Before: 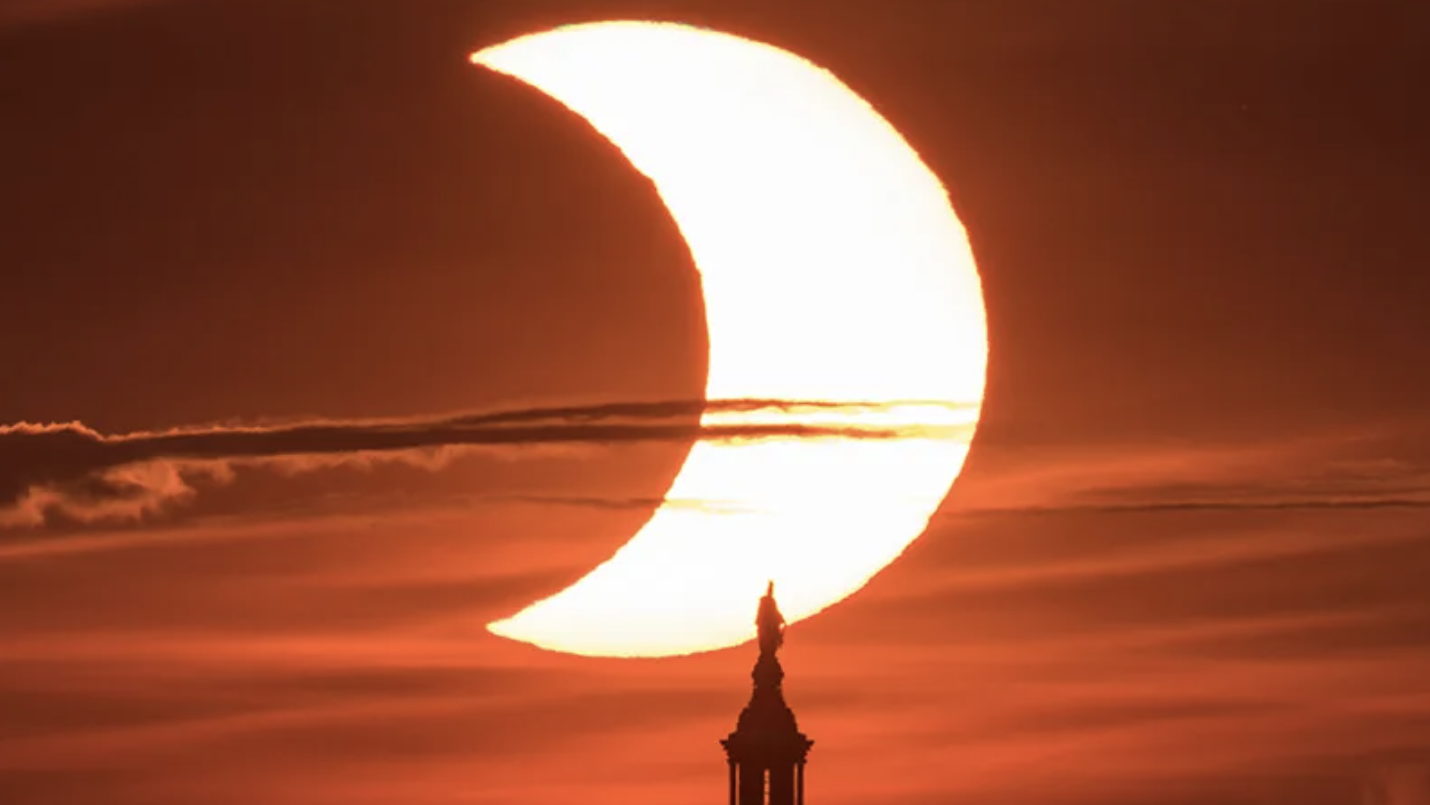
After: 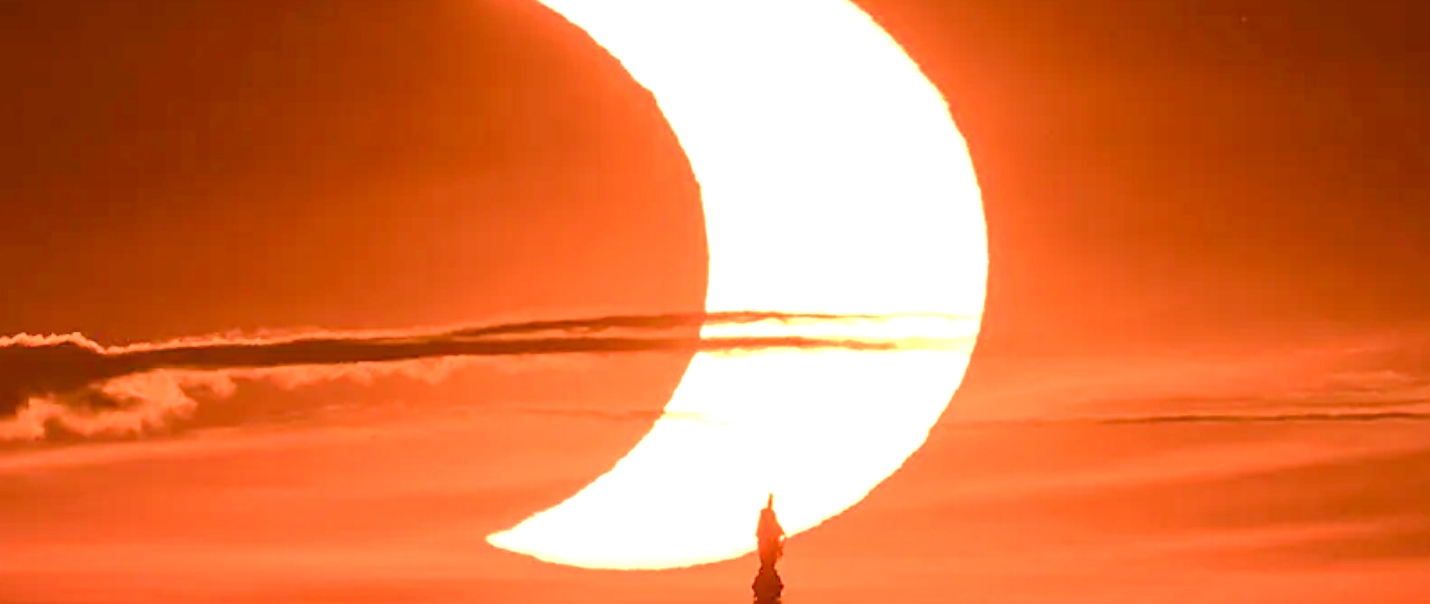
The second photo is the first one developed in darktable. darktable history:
tone equalizer: -7 EV 0.143 EV, -6 EV 0.631 EV, -5 EV 1.11 EV, -4 EV 1.34 EV, -3 EV 1.14 EV, -2 EV 0.6 EV, -1 EV 0.165 EV, edges refinement/feathering 500, mask exposure compensation -1.57 EV, preserve details no
sharpen: on, module defaults
exposure: black level correction 0.001, exposure 0.498 EV, compensate exposure bias true, compensate highlight preservation false
crop: top 11.041%, bottom 13.876%
color balance rgb: highlights gain › chroma 1.658%, highlights gain › hue 56.29°, global offset › luminance 0.707%, perceptual saturation grading › global saturation 20%, perceptual saturation grading › highlights -25.821%, perceptual saturation grading › shadows 50.358%
